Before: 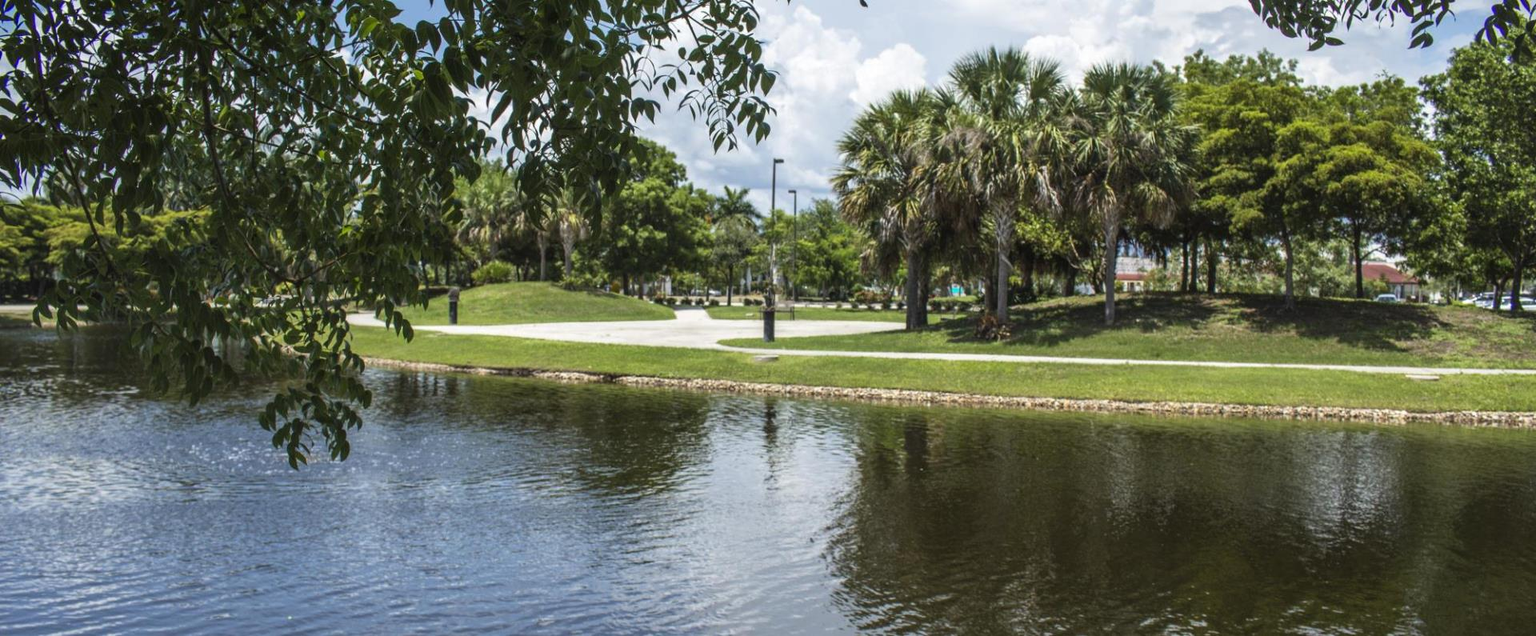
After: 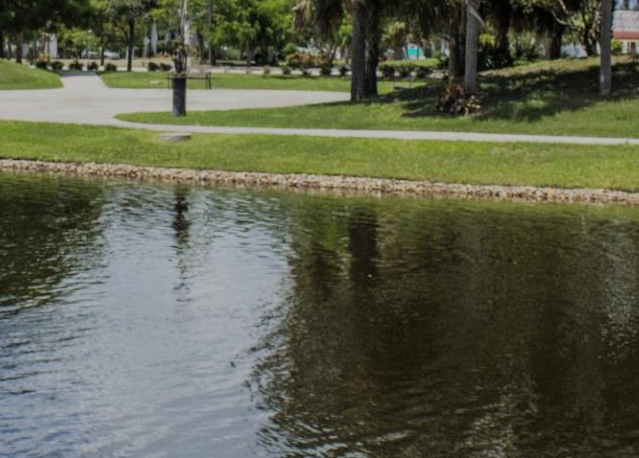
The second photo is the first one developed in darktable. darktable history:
shadows and highlights: radius 120.39, shadows 21.99, white point adjustment -9.63, highlights -12.75, soften with gaussian
crop: left 40.778%, top 39.208%, right 25.932%, bottom 3.149%
filmic rgb: black relative exposure -7.65 EV, white relative exposure 4.56 EV, threshold 2.97 EV, hardness 3.61, enable highlight reconstruction true
tone equalizer: on, module defaults
